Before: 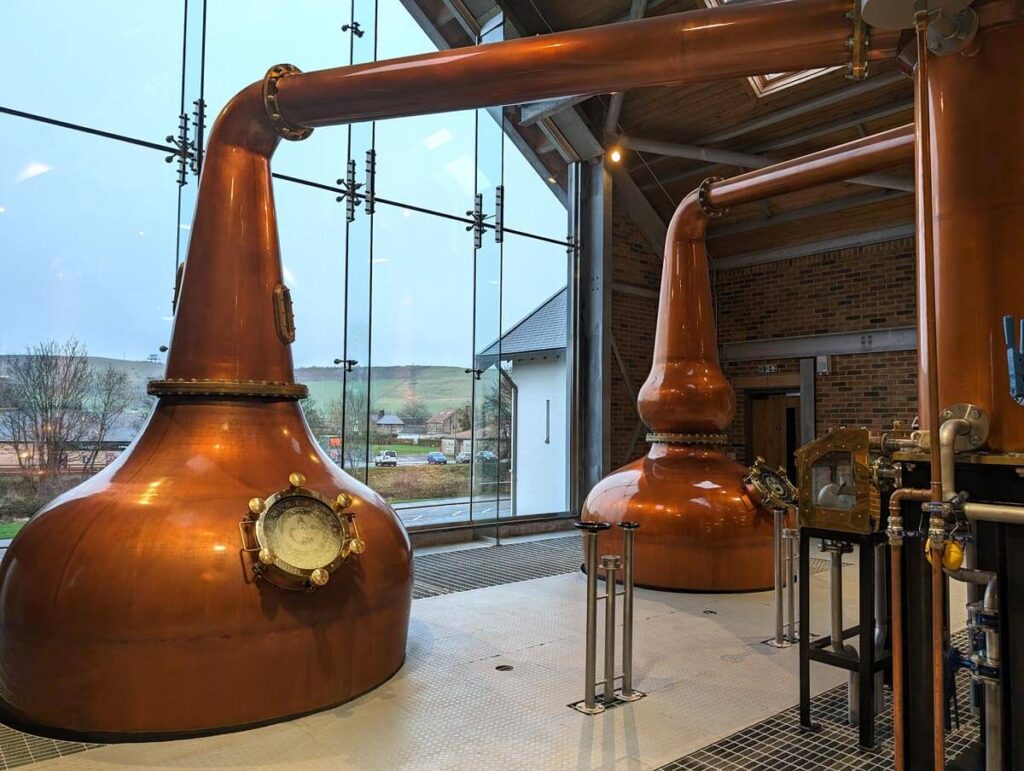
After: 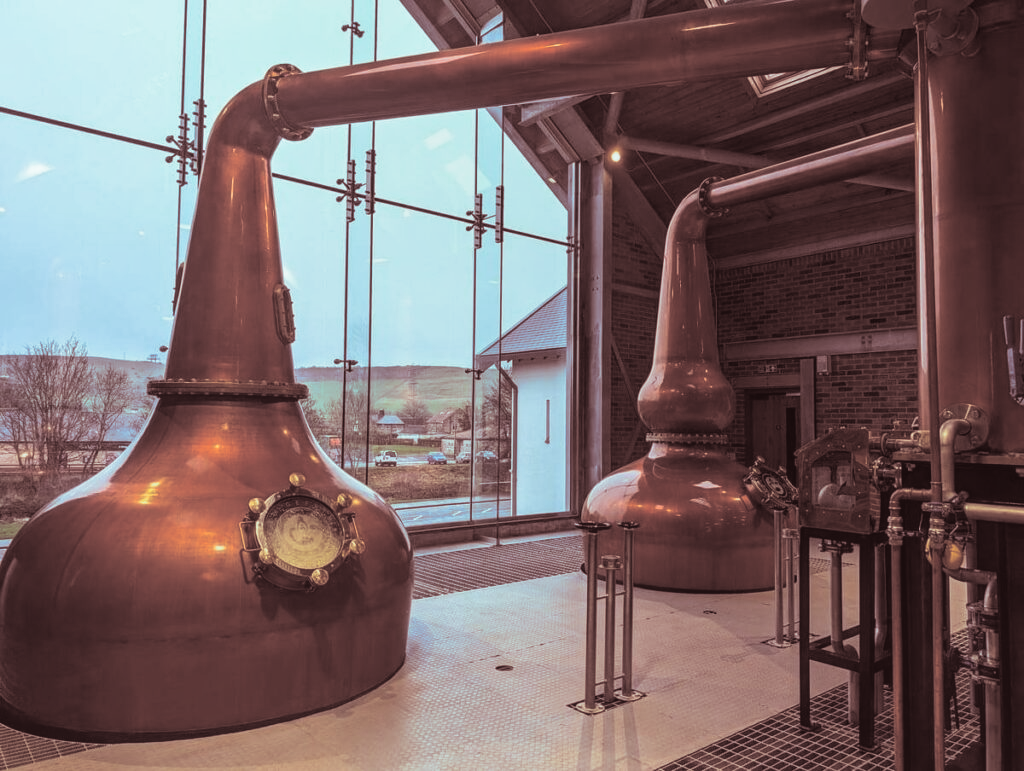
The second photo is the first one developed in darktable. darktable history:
local contrast: highlights 48%, shadows 0%, detail 100%
split-toning: shadows › saturation 0.3, highlights › hue 180°, highlights › saturation 0.3, compress 0%
